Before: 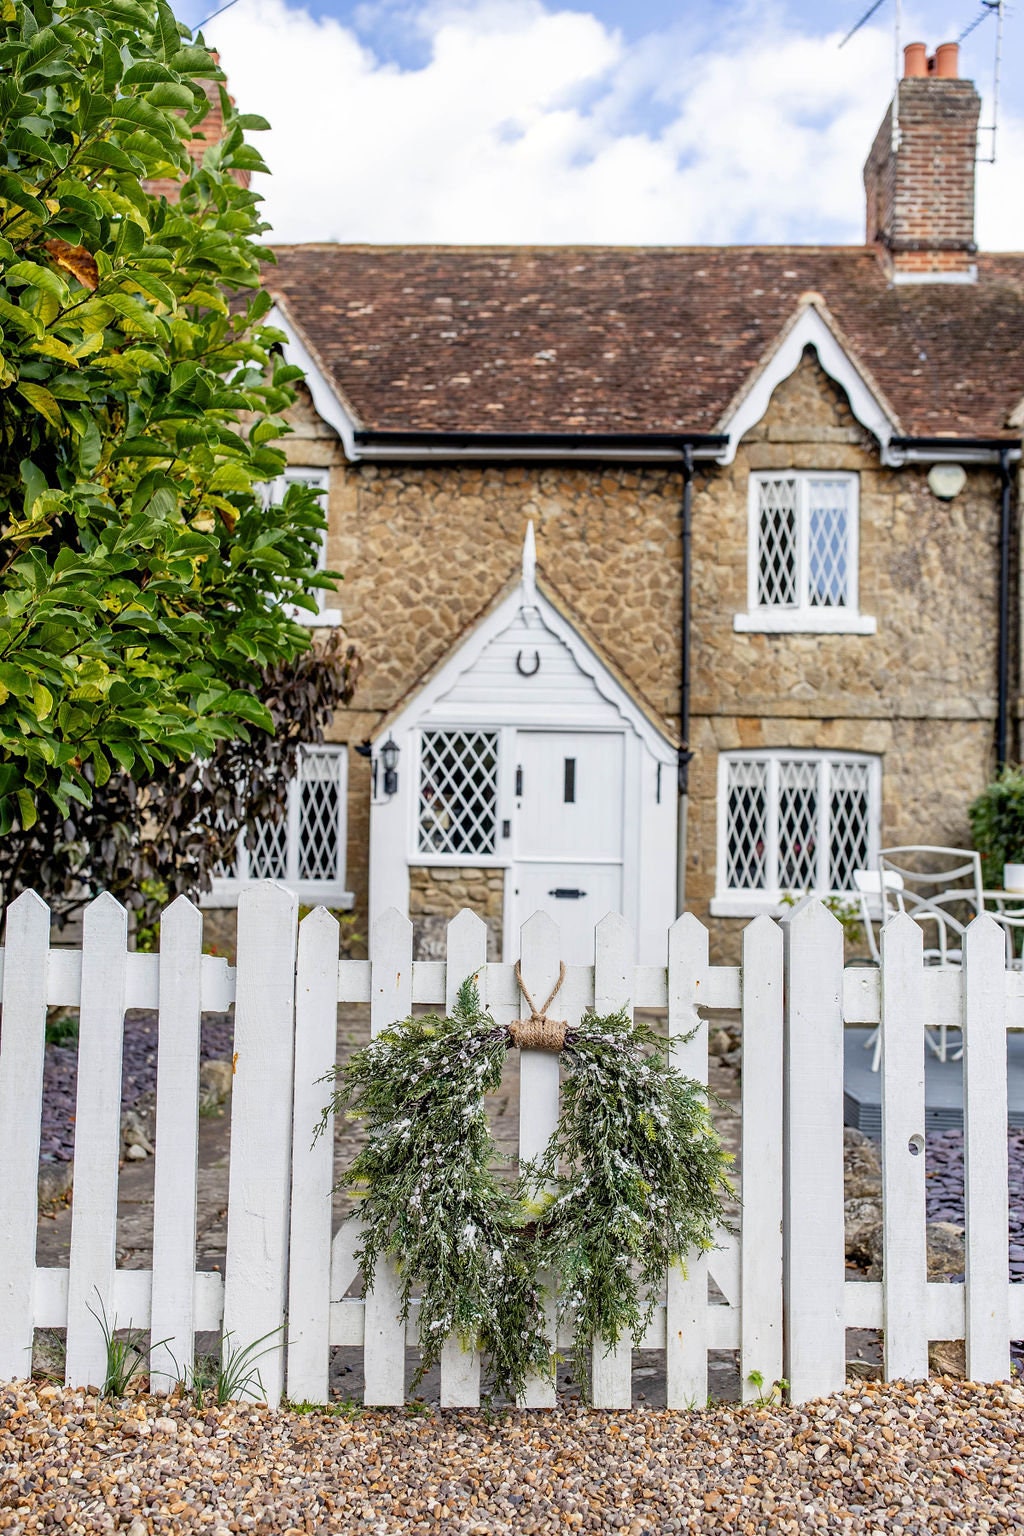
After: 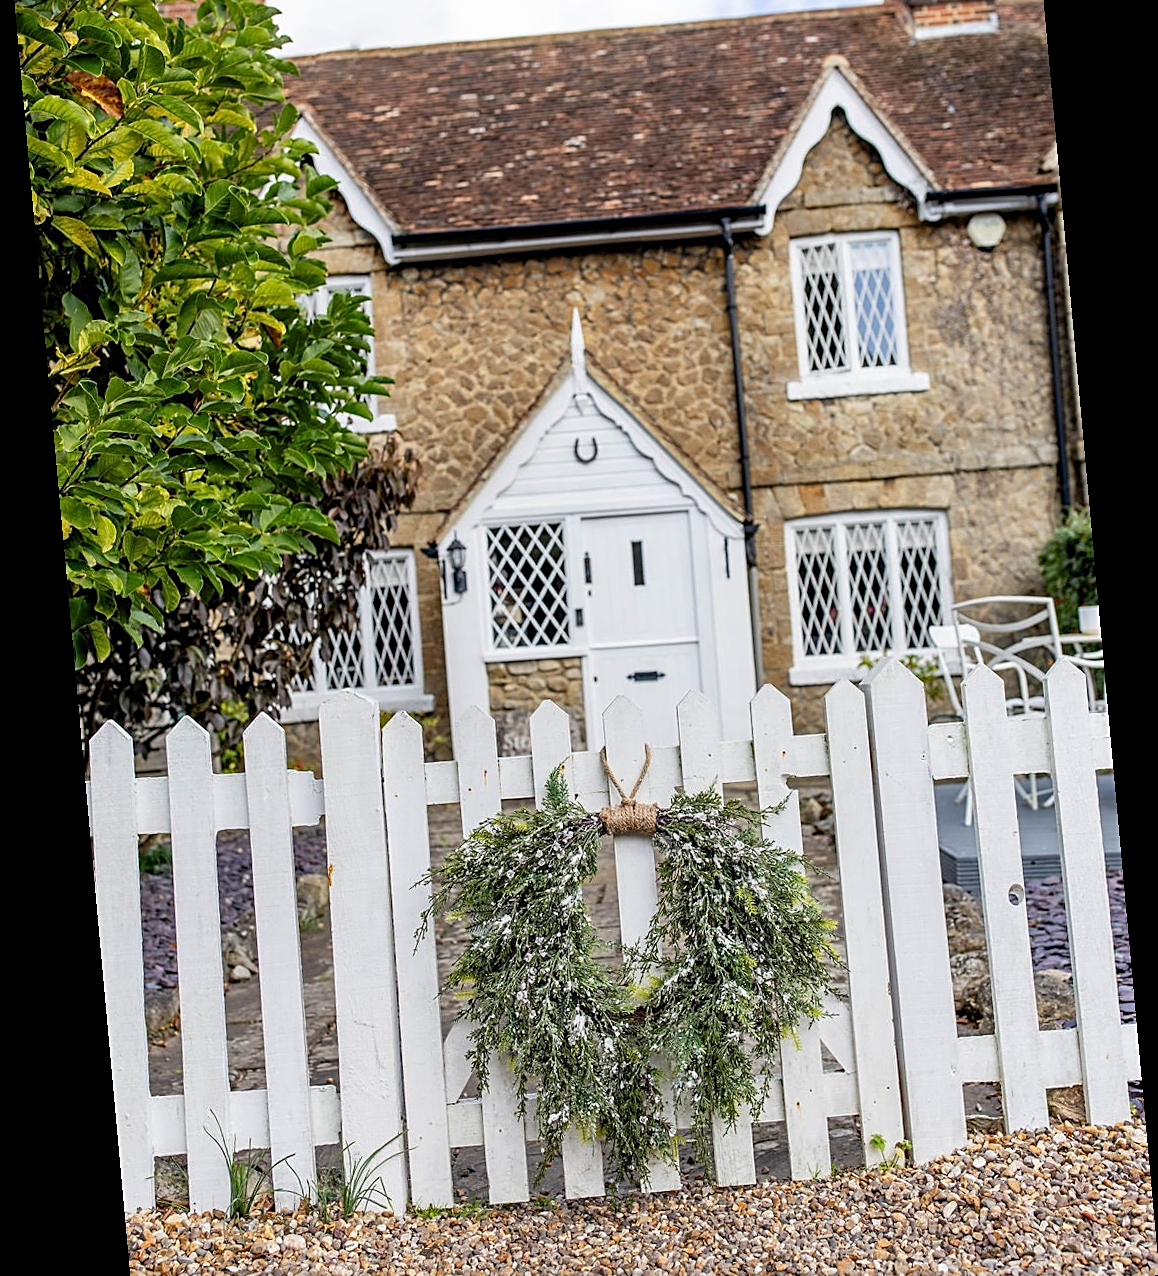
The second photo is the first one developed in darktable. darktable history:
crop and rotate: top 15.774%, bottom 5.506%
sharpen: on, module defaults
rotate and perspective: rotation -5.2°, automatic cropping off
